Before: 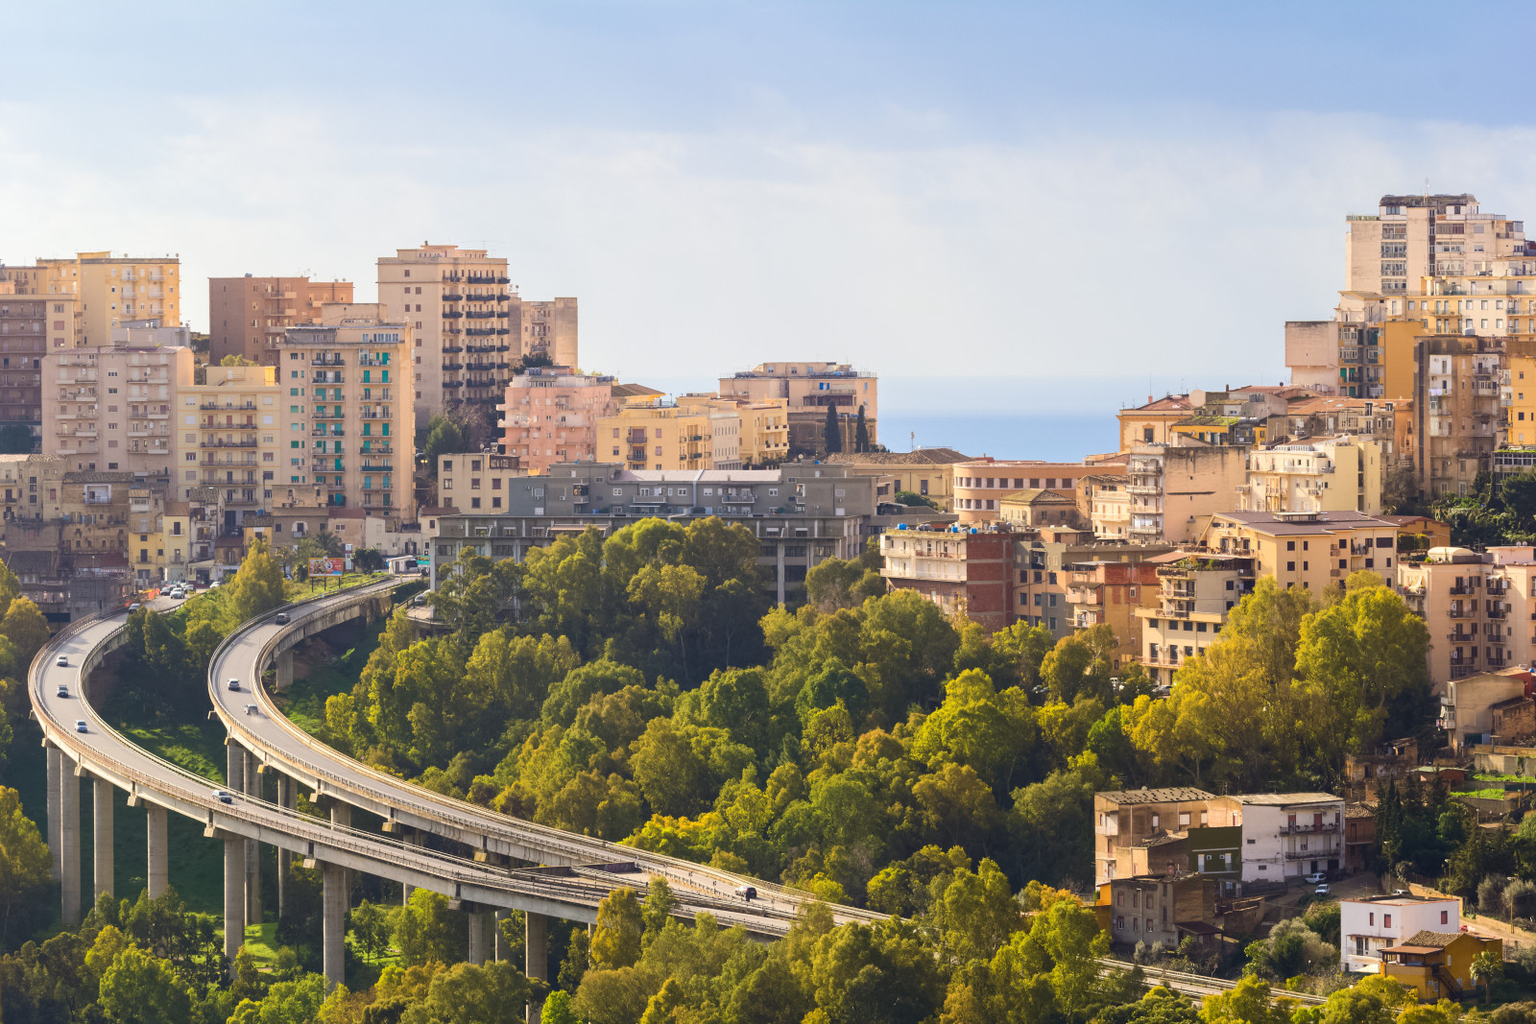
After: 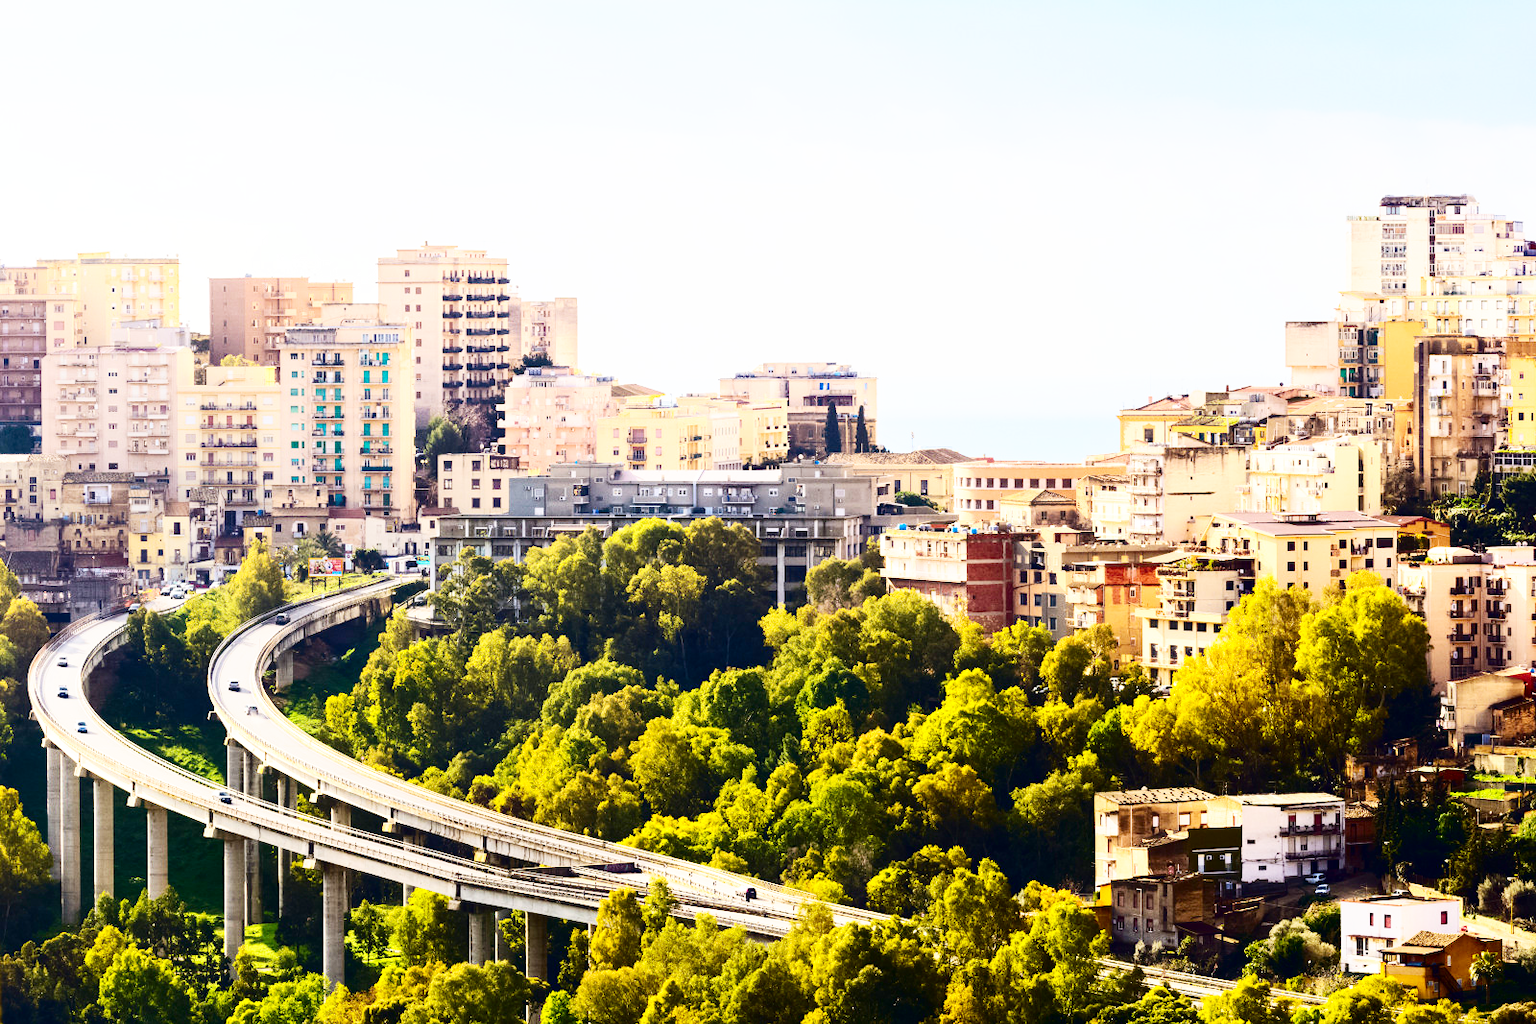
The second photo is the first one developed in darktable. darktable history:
contrast brightness saturation: contrast 0.238, brightness -0.232, saturation 0.149
tone equalizer: edges refinement/feathering 500, mask exposure compensation -1.57 EV, preserve details no
base curve: curves: ch0 [(0, 0) (0.007, 0.004) (0.027, 0.03) (0.046, 0.07) (0.207, 0.54) (0.442, 0.872) (0.673, 0.972) (1, 1)], preserve colors none
